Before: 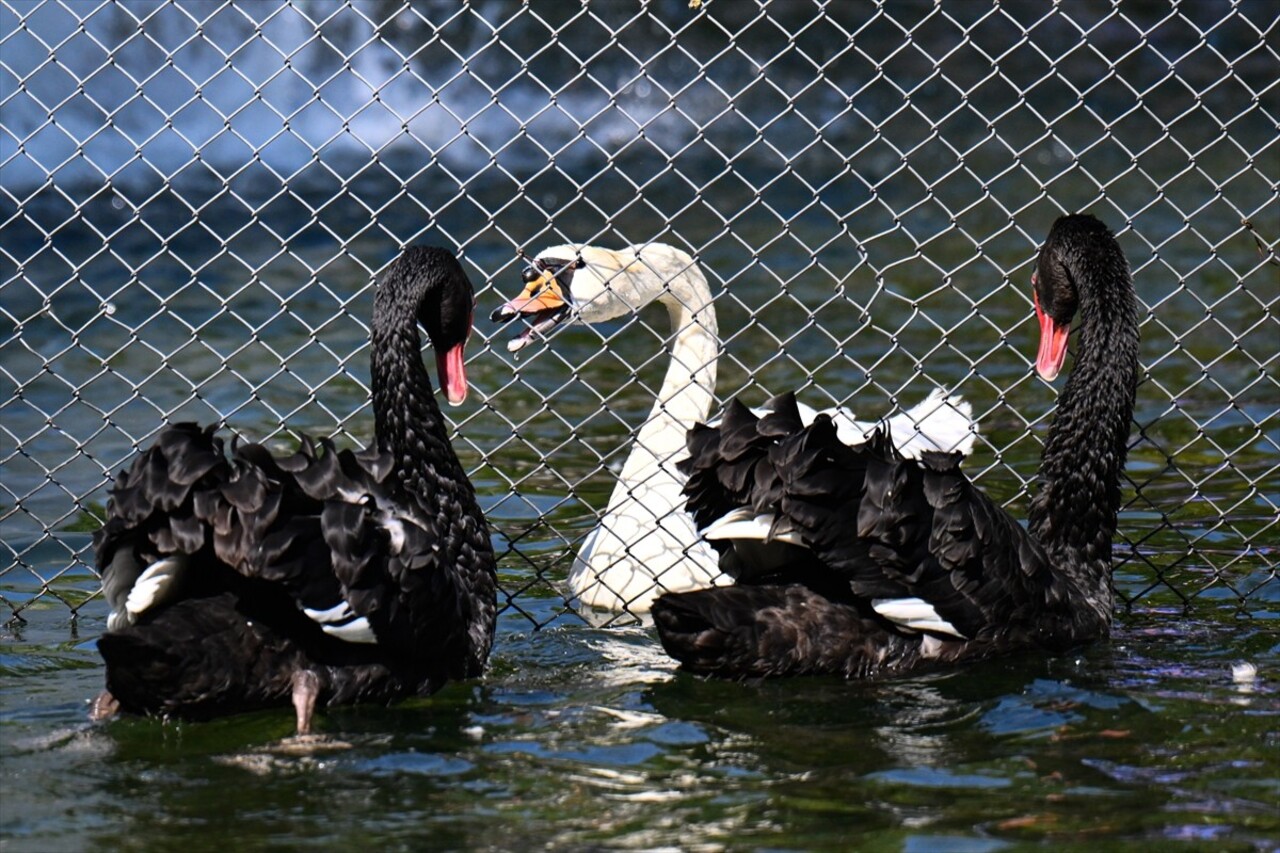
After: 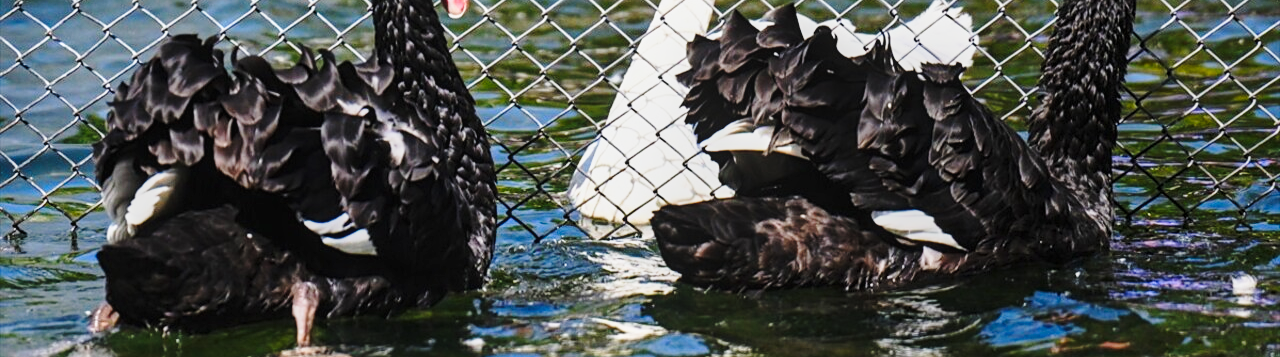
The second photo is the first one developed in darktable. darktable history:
contrast brightness saturation: contrast 0.03, brightness 0.06, saturation 0.13
base curve: curves: ch0 [(0, 0) (0.028, 0.03) (0.121, 0.232) (0.46, 0.748) (0.859, 0.968) (1, 1)], preserve colors none
local contrast: detail 110%
exposure: exposure 0.014 EV, compensate highlight preservation false
crop: top 45.551%, bottom 12.262%
sharpen: amount 0.2
